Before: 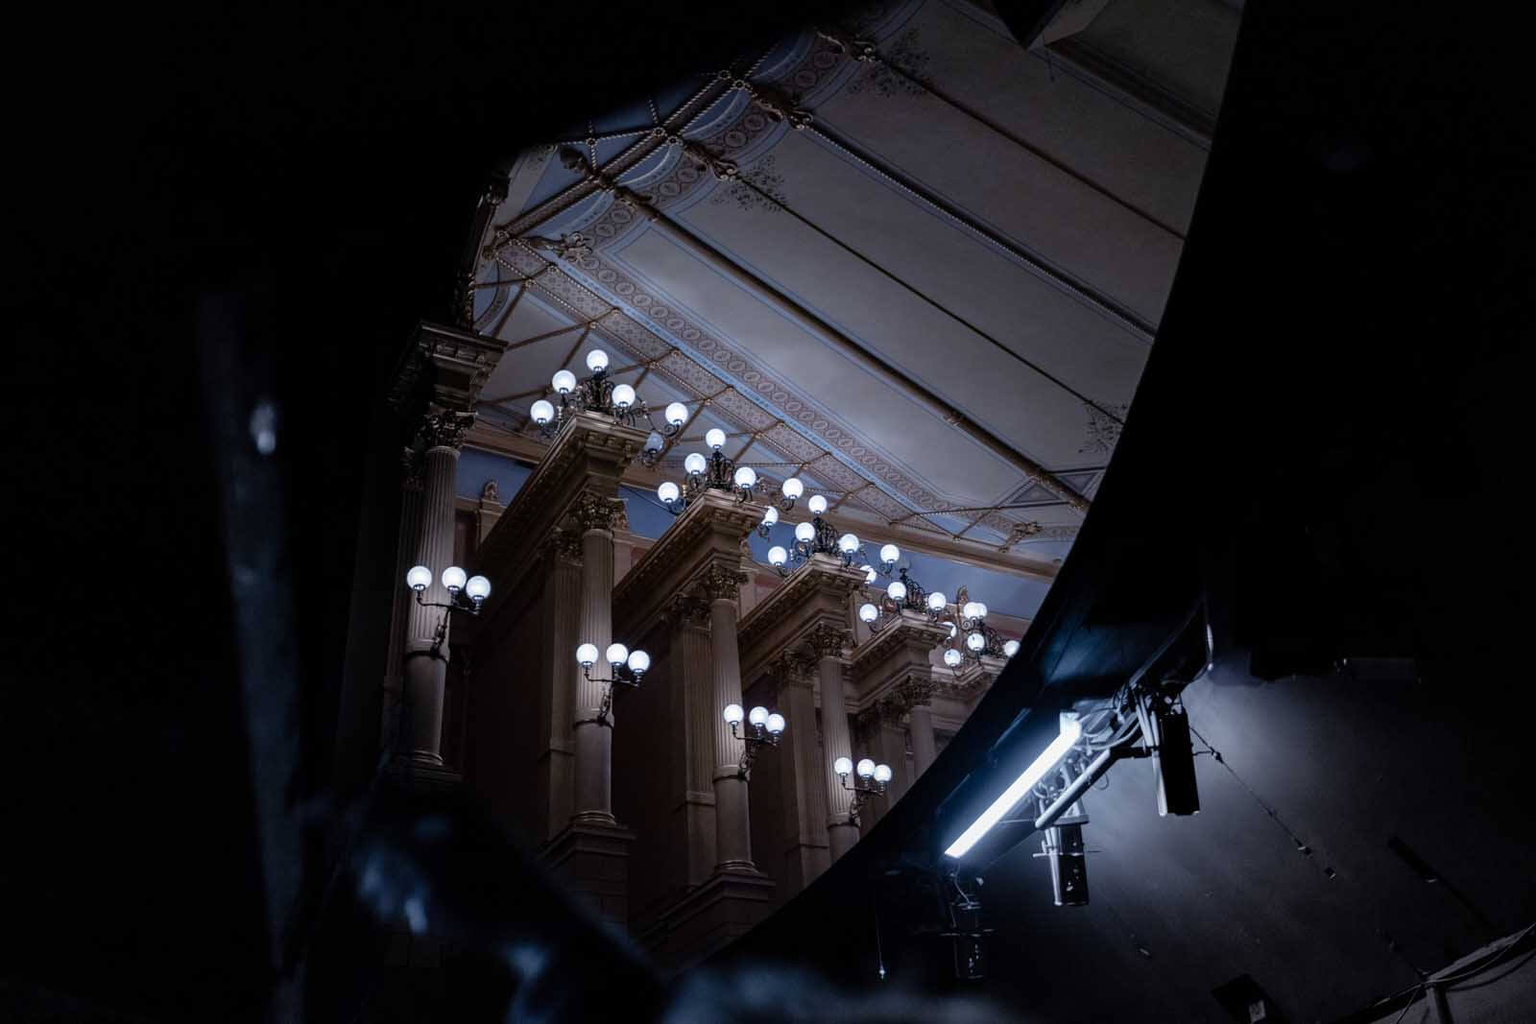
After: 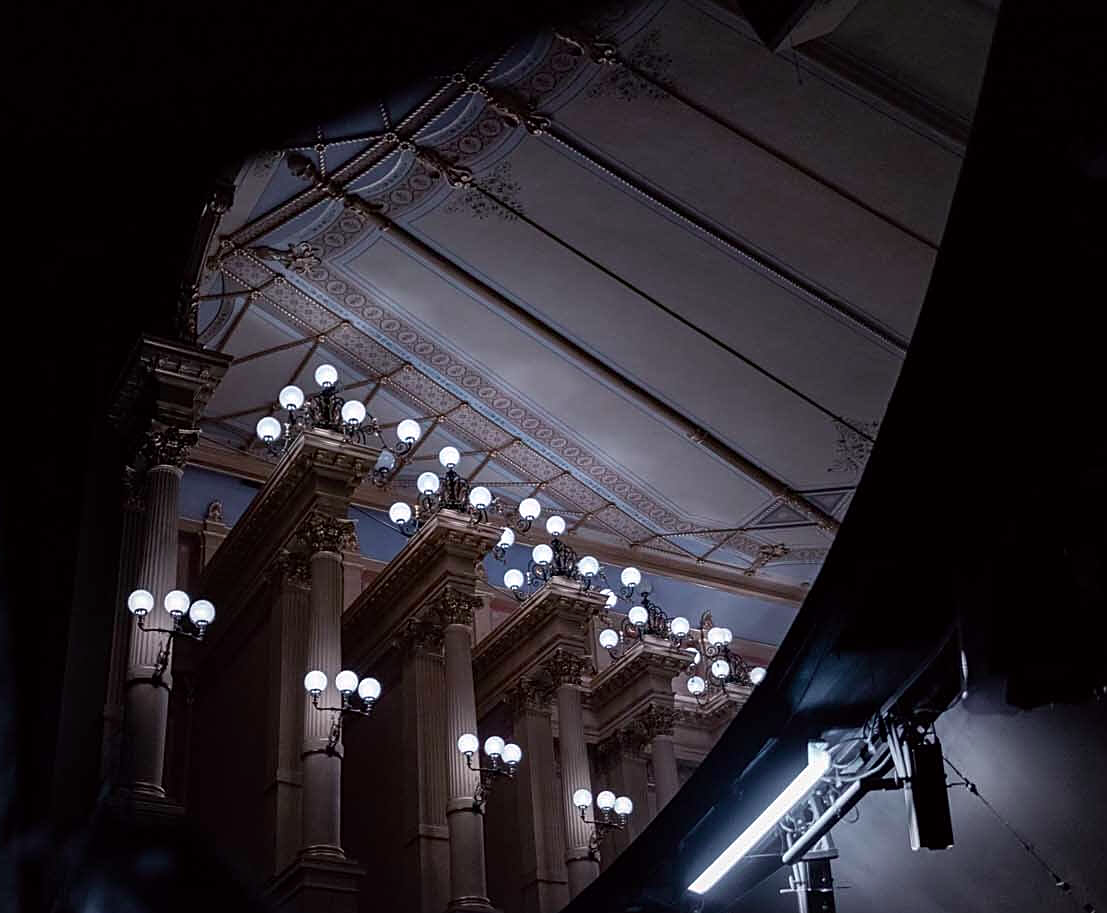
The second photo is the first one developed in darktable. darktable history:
exposure: compensate highlight preservation false
crop: left 18.521%, right 12.259%, bottom 14.414%
sharpen: on, module defaults
tone curve: curves: ch0 [(0, 0) (0.253, 0.237) (1, 1)]; ch1 [(0, 0) (0.411, 0.385) (0.502, 0.506) (0.557, 0.565) (0.66, 0.683) (1, 1)]; ch2 [(0, 0) (0.394, 0.413) (0.5, 0.5) (1, 1)], color space Lab, independent channels, preserve colors none
